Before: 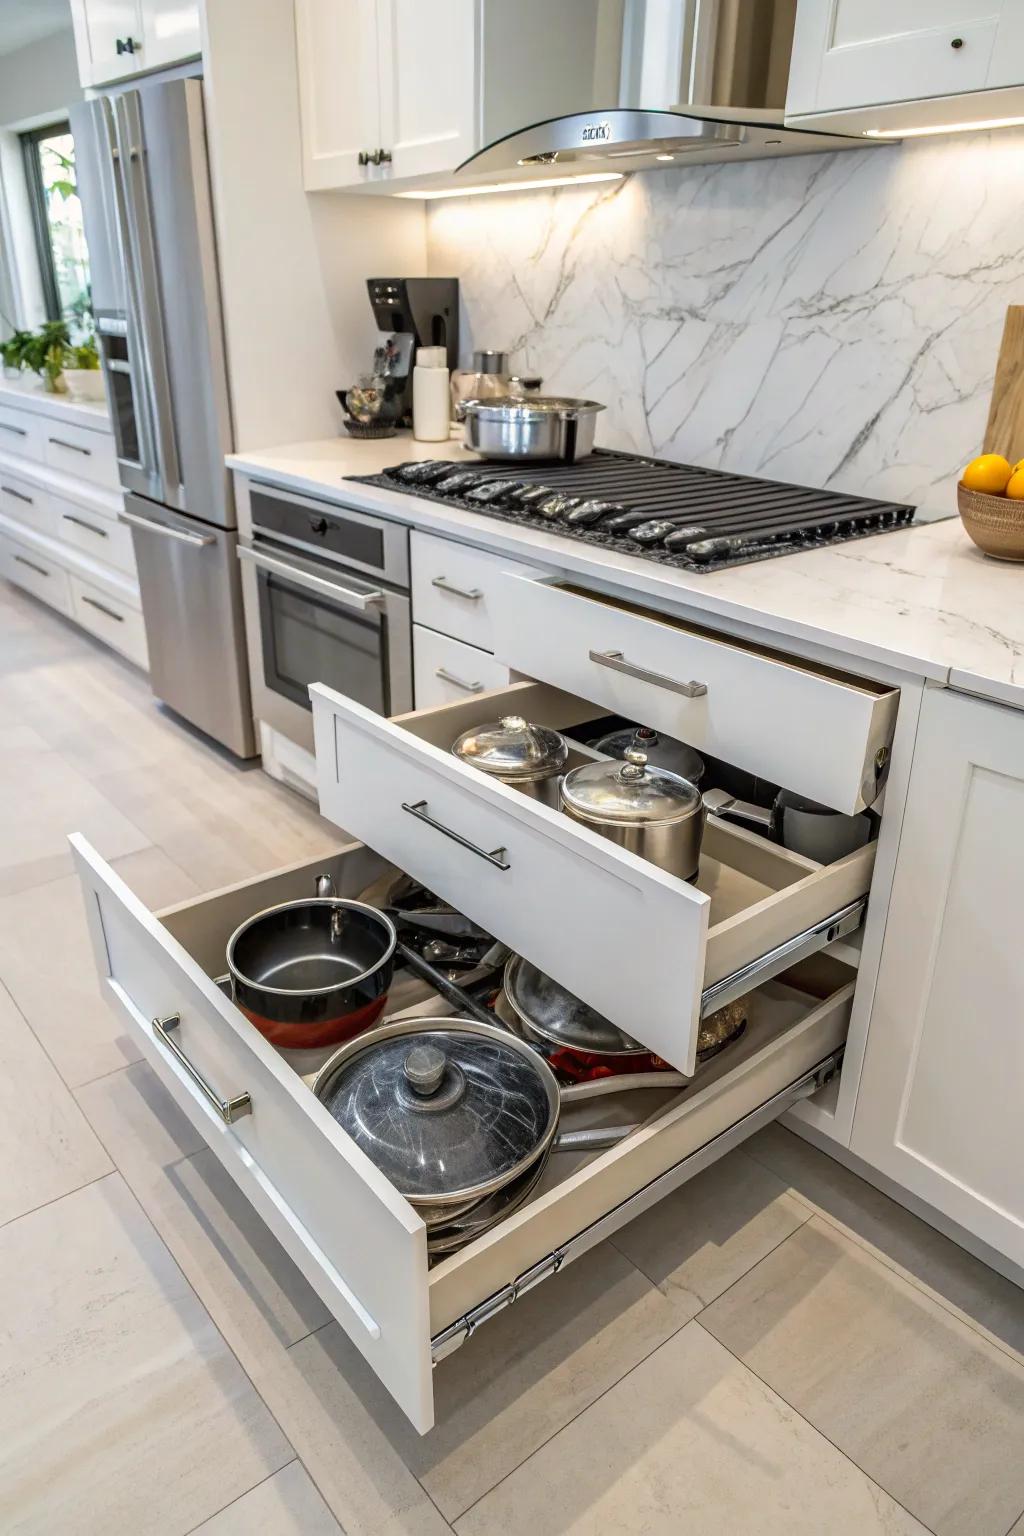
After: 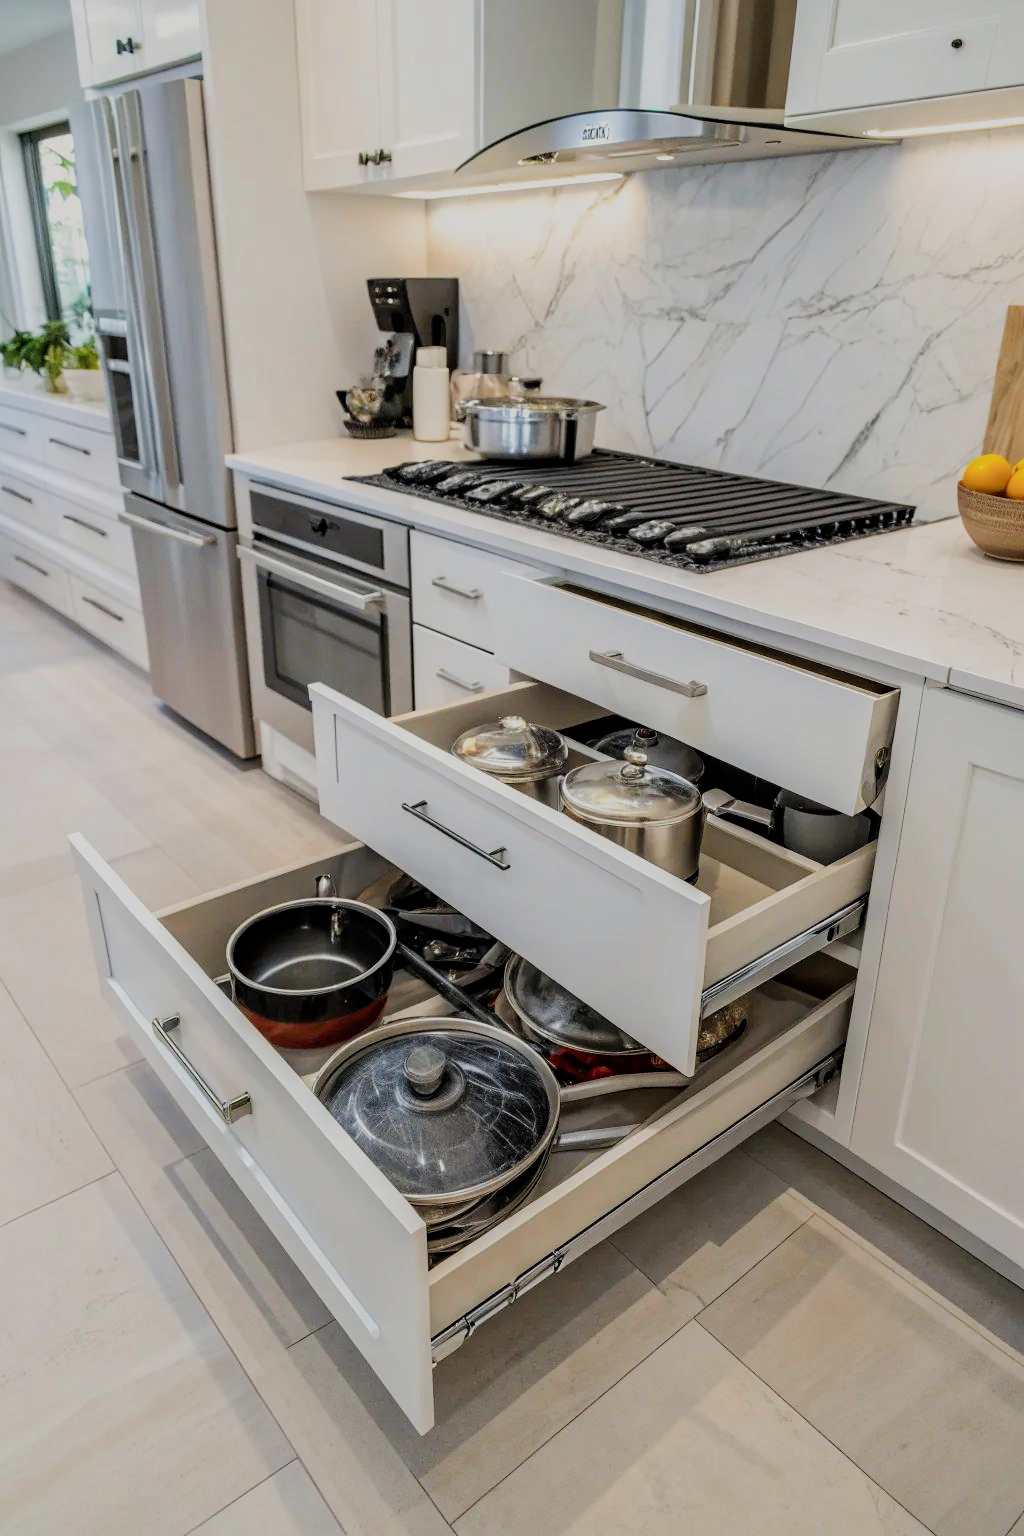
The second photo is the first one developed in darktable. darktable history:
filmic rgb: black relative exposure -7.65 EV, white relative exposure 4.56 EV, hardness 3.61
